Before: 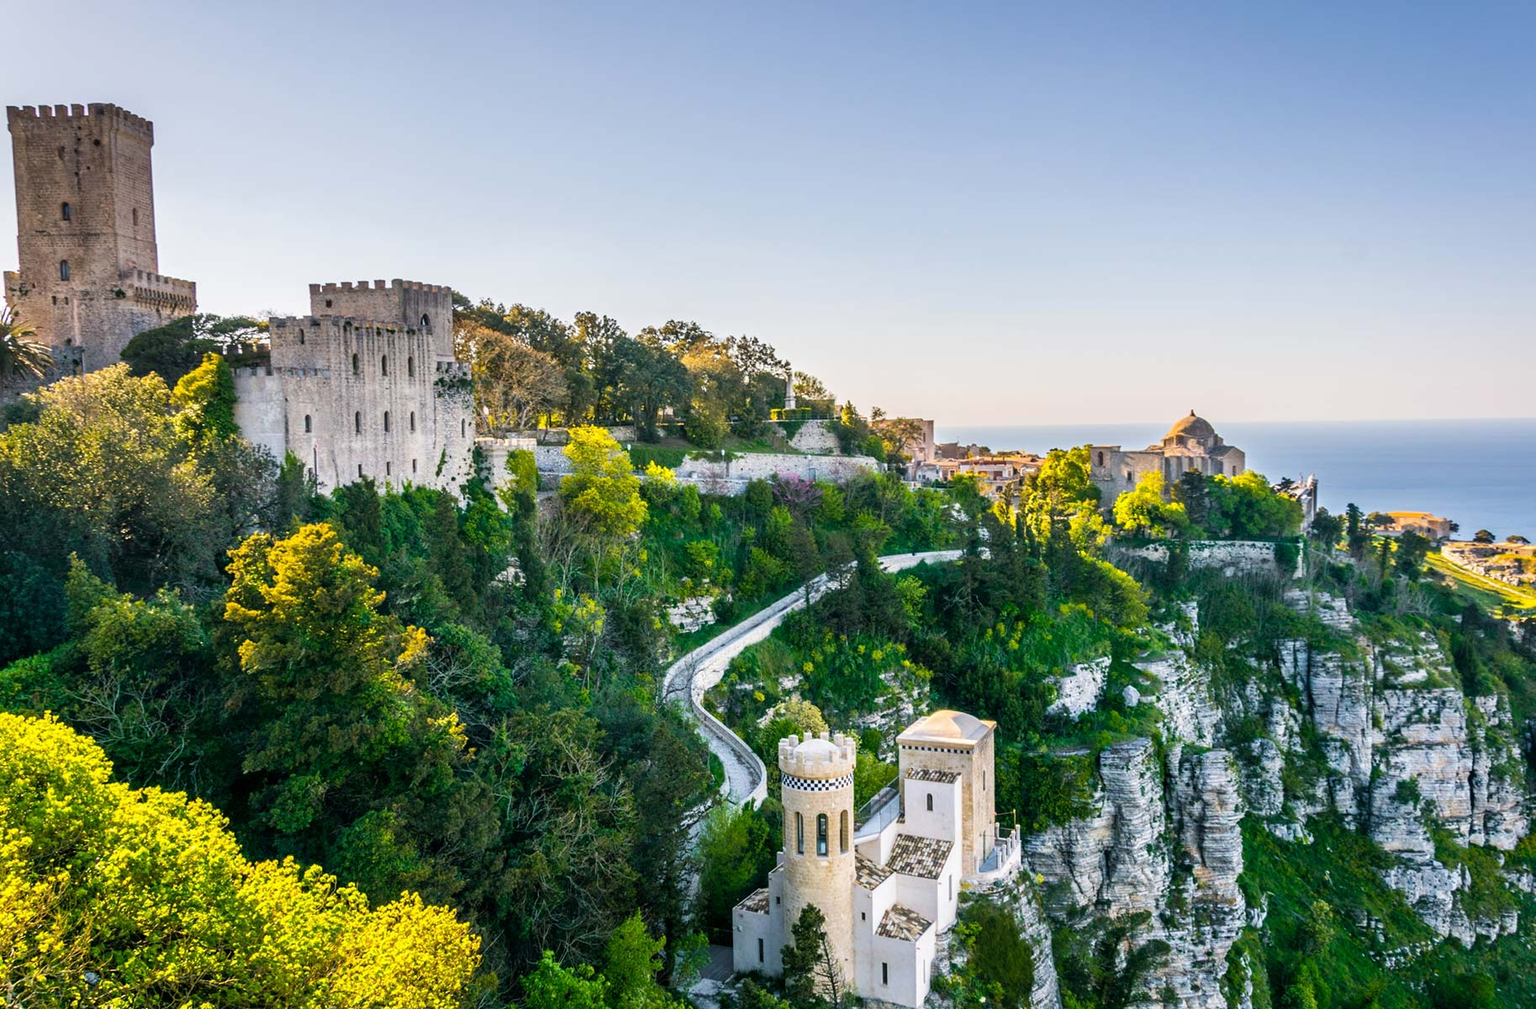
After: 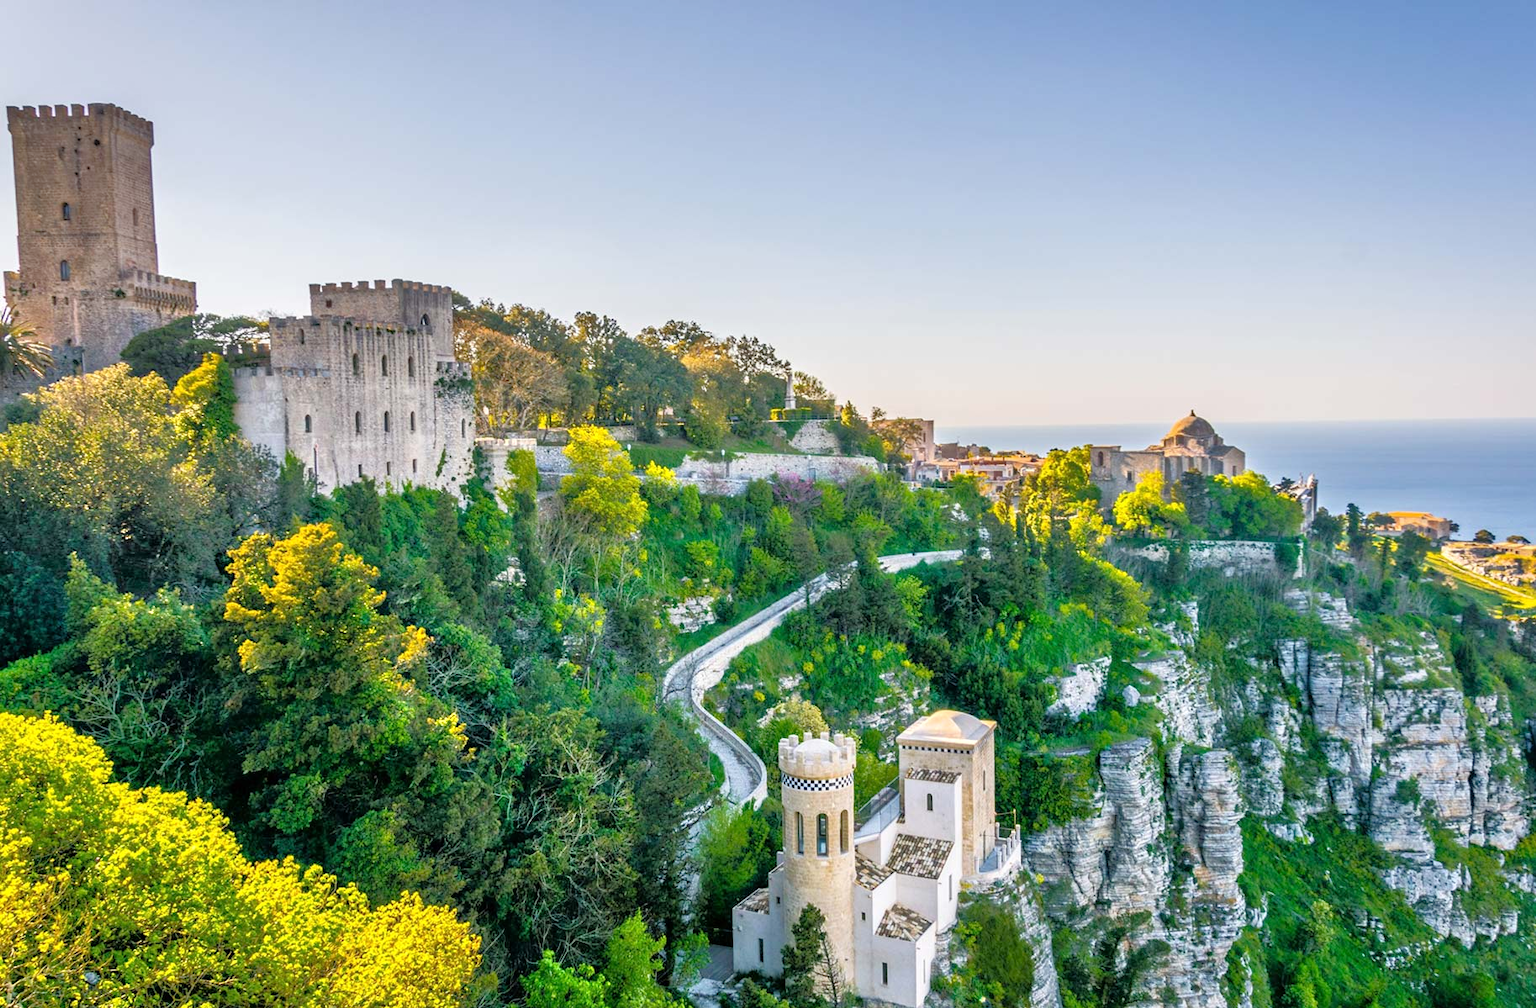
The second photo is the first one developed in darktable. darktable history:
tone equalizer: -7 EV 0.152 EV, -6 EV 0.628 EV, -5 EV 1.16 EV, -4 EV 1.34 EV, -3 EV 1.13 EV, -2 EV 0.6 EV, -1 EV 0.156 EV
